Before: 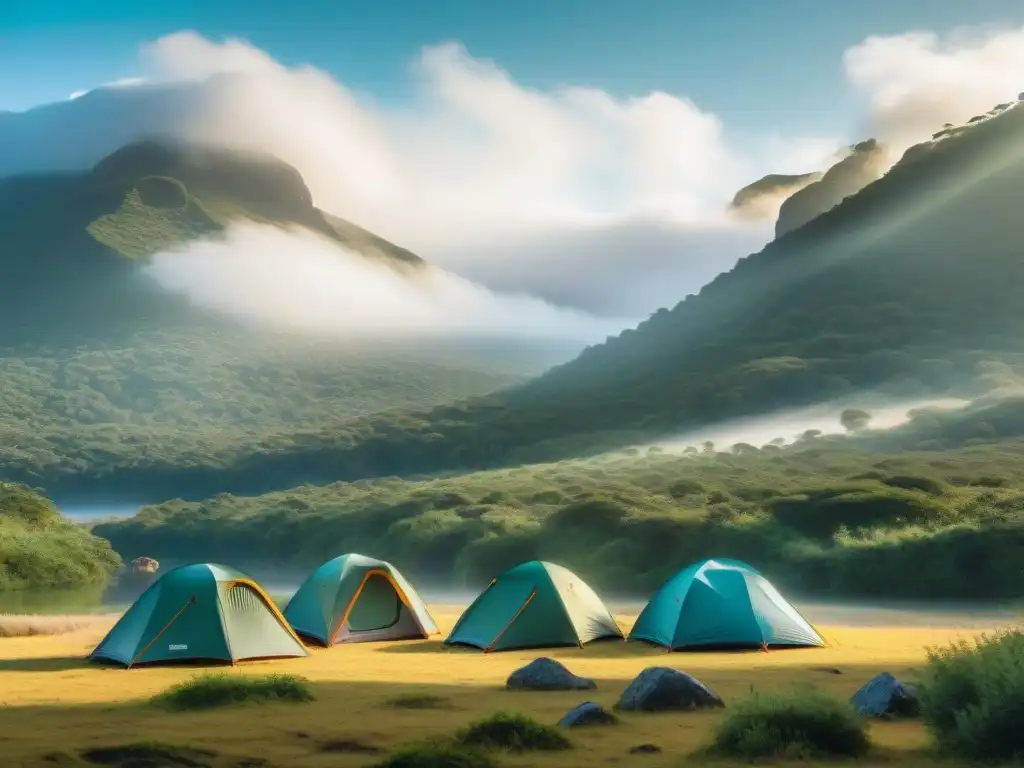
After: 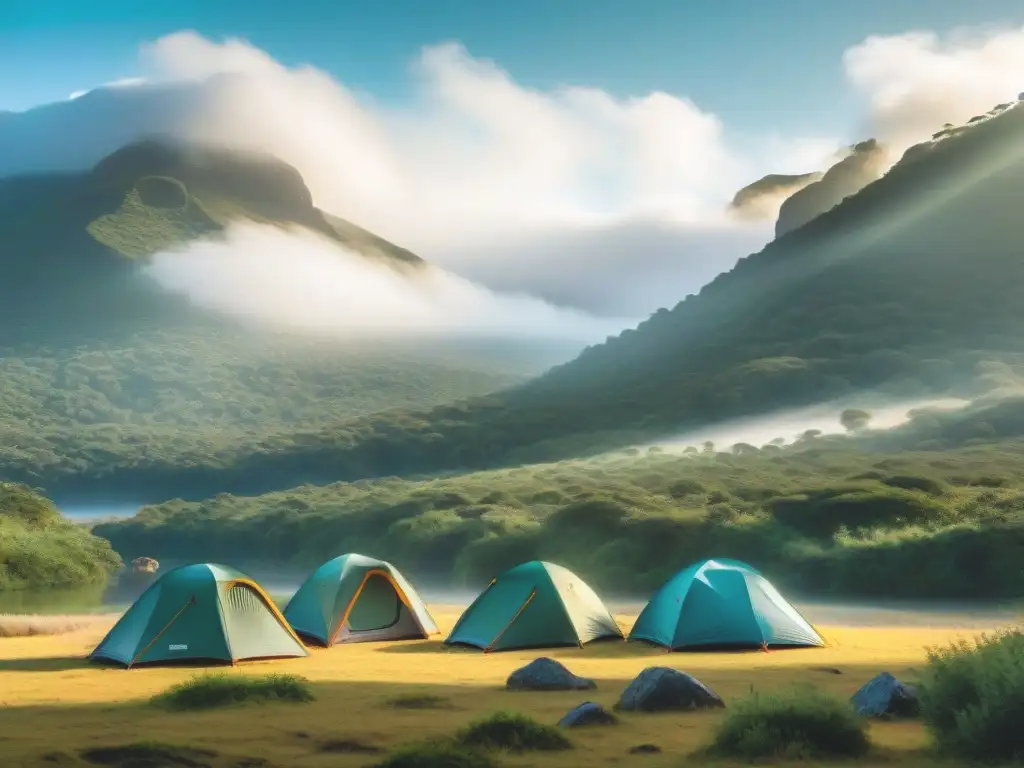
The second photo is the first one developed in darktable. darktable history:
exposure: black level correction -0.009, exposure 0.069 EV, compensate highlight preservation false
